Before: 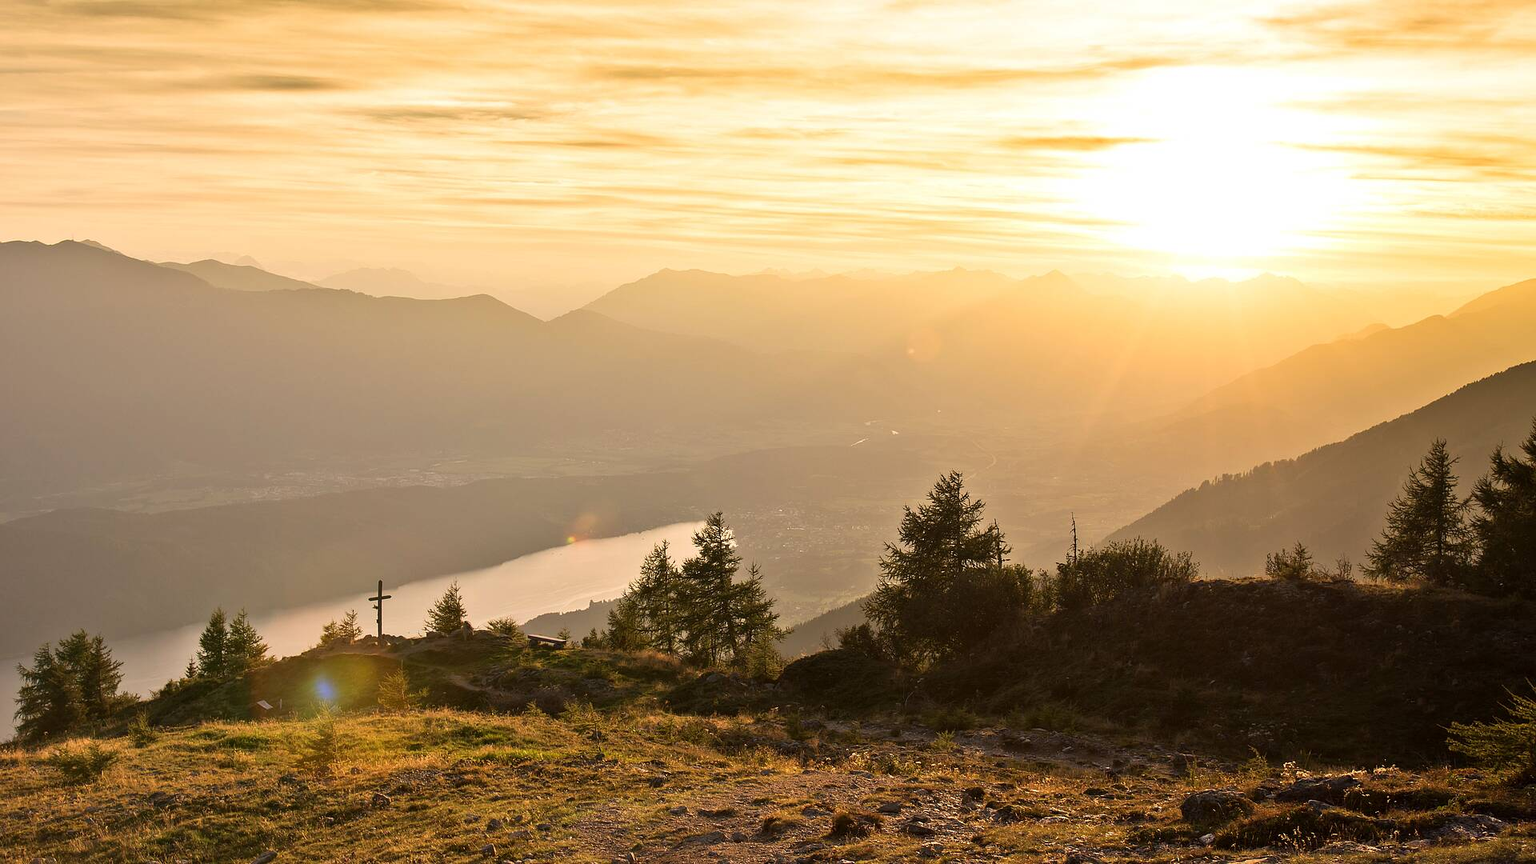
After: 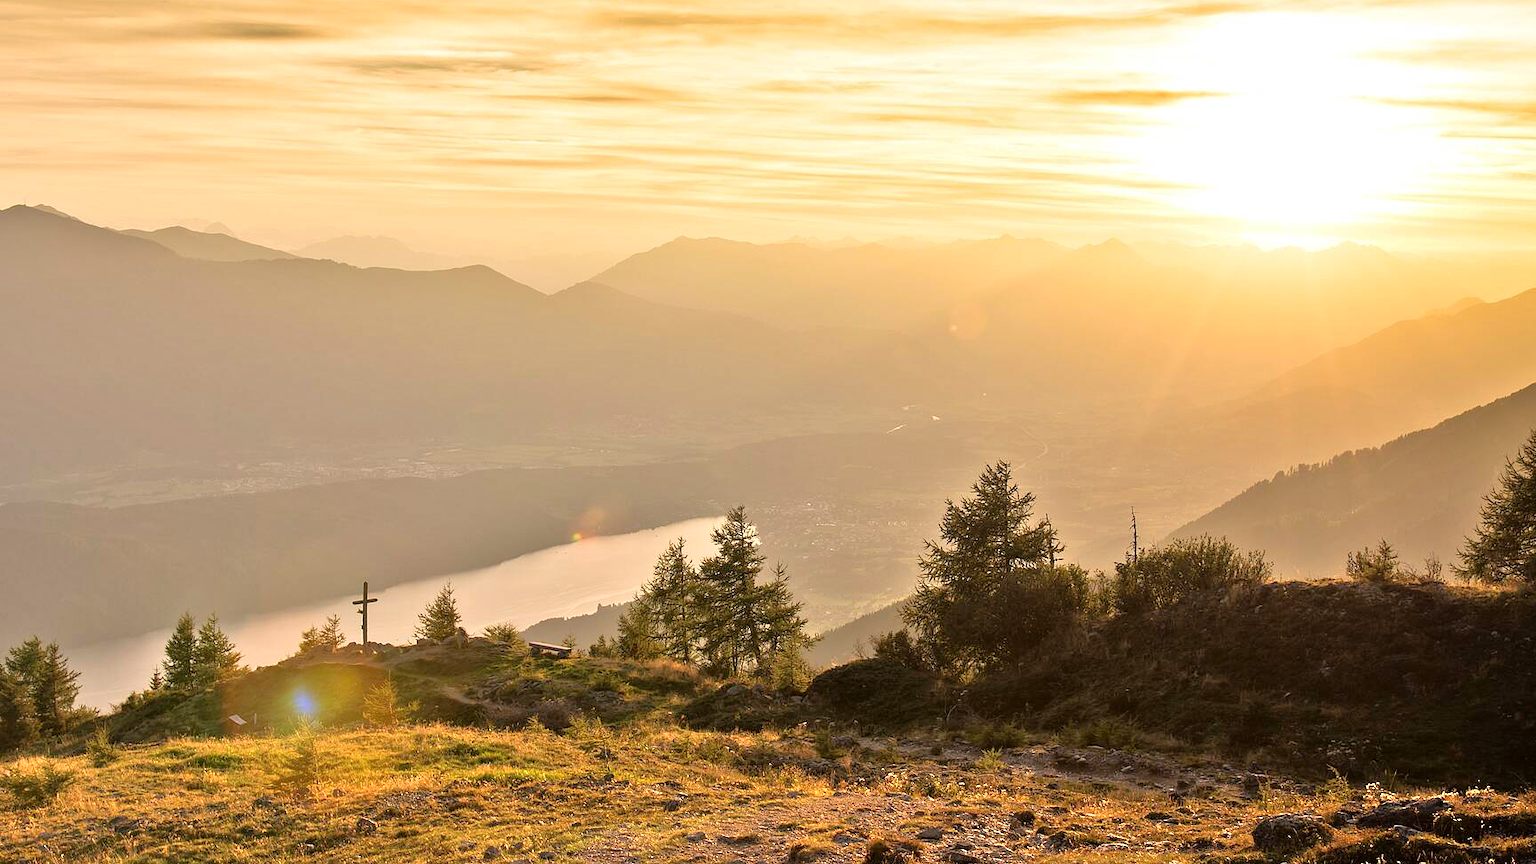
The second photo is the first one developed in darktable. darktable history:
tone equalizer: -7 EV 0.15 EV, -6 EV 0.6 EV, -5 EV 1.15 EV, -4 EV 1.33 EV, -3 EV 1.15 EV, -2 EV 0.6 EV, -1 EV 0.15 EV, mask exposure compensation -0.5 EV
crop: left 3.305%, top 6.436%, right 6.389%, bottom 3.258%
